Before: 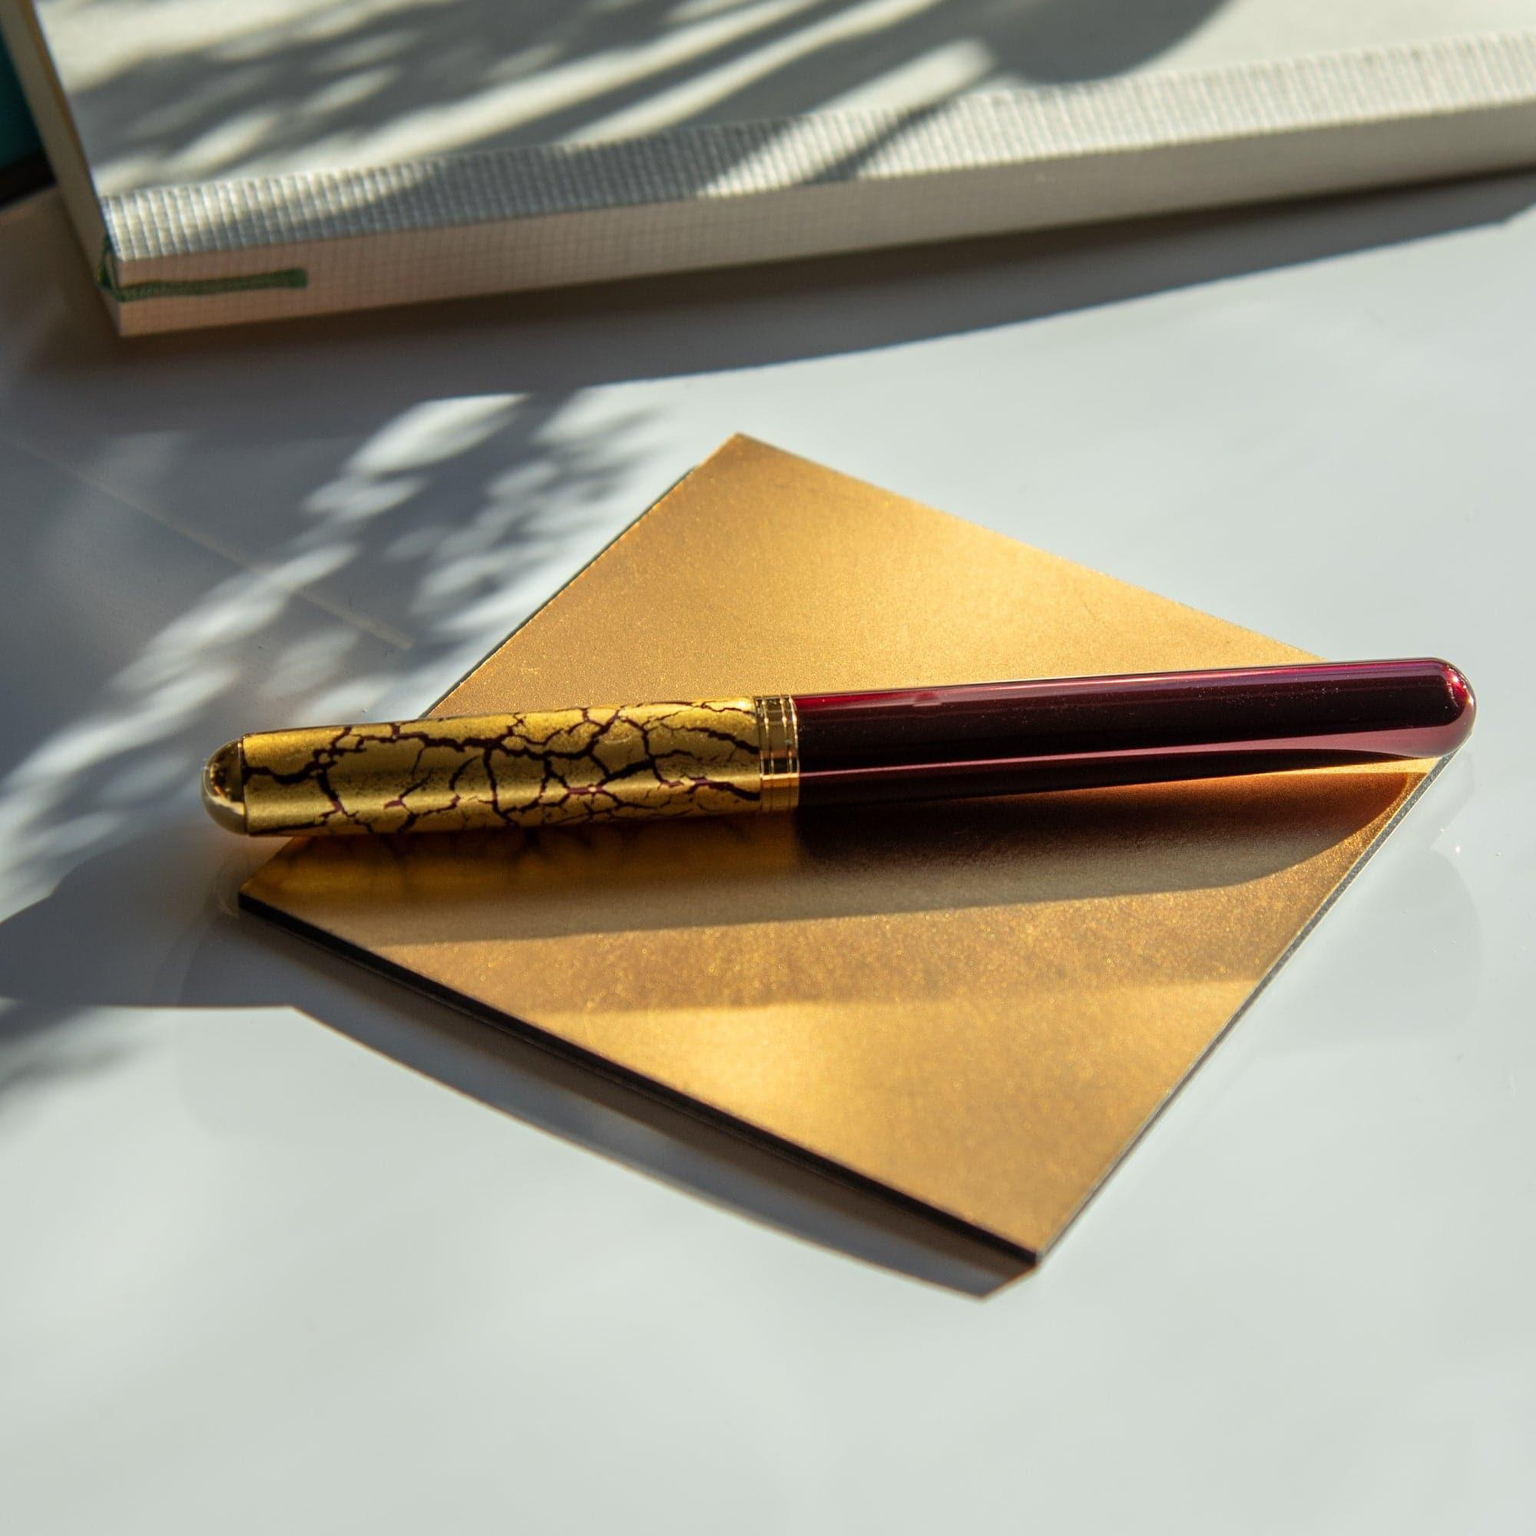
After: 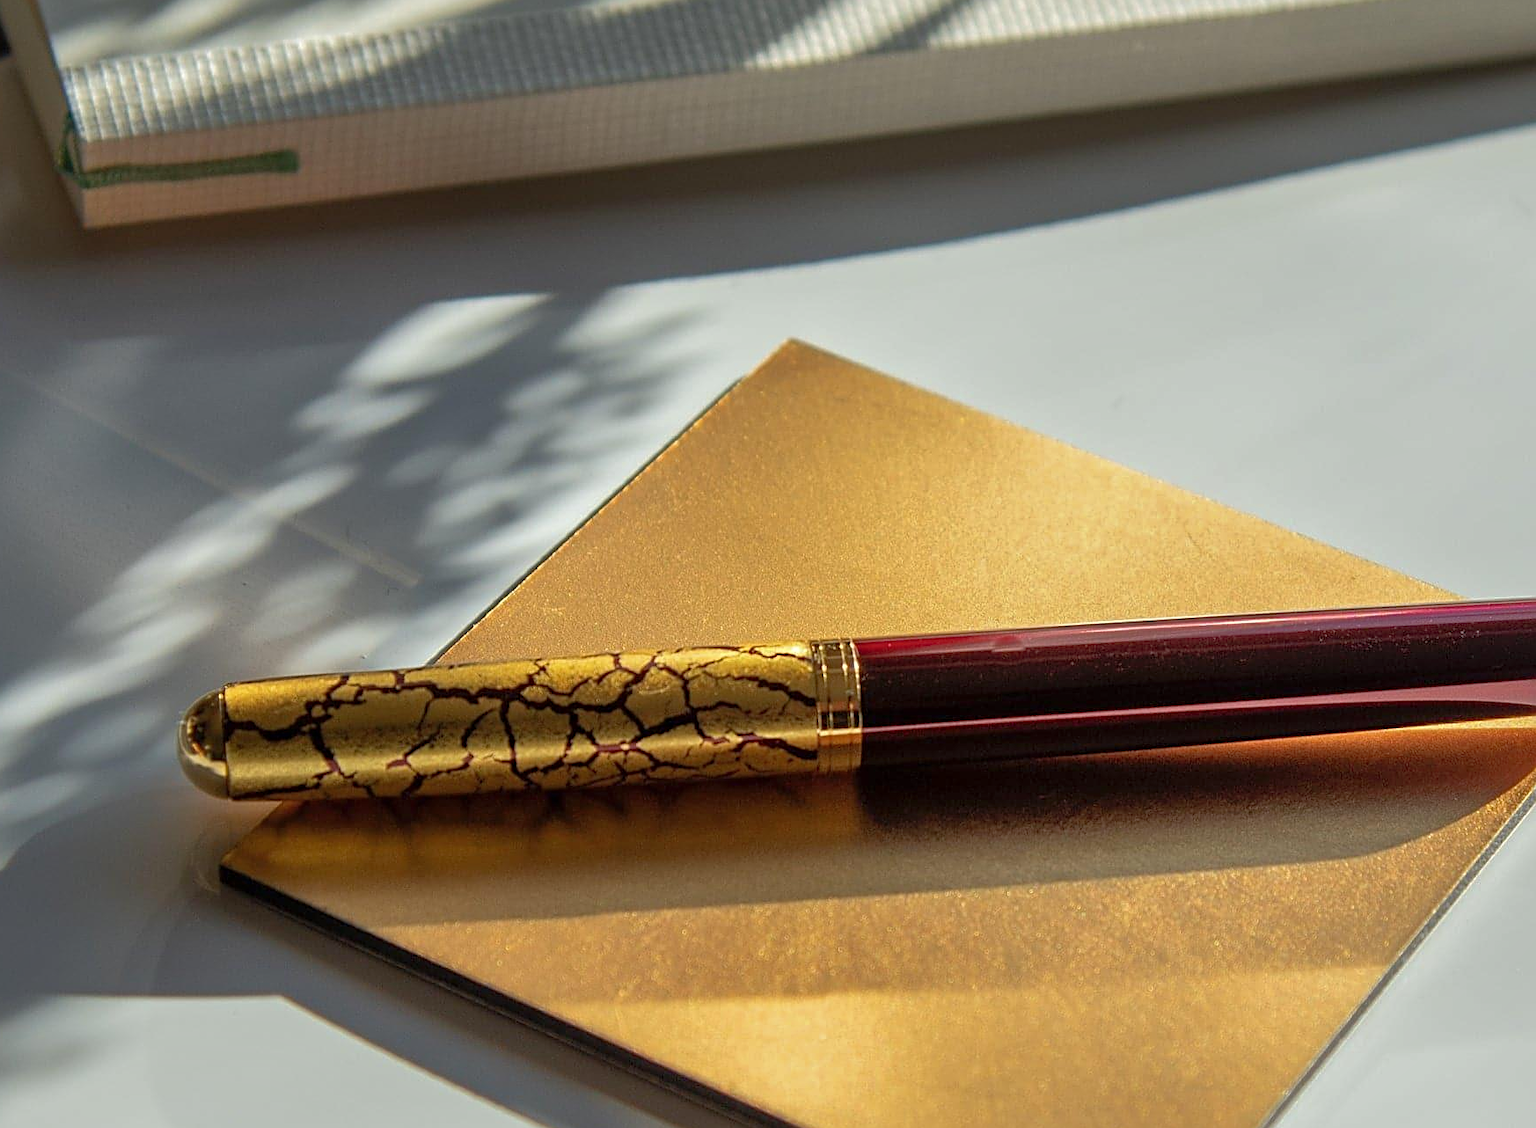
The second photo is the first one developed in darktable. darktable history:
sharpen: on, module defaults
shadows and highlights: highlights color adjustment 0.203%
crop: left 3.08%, top 8.98%, right 9.618%, bottom 26.842%
tone equalizer: on, module defaults
